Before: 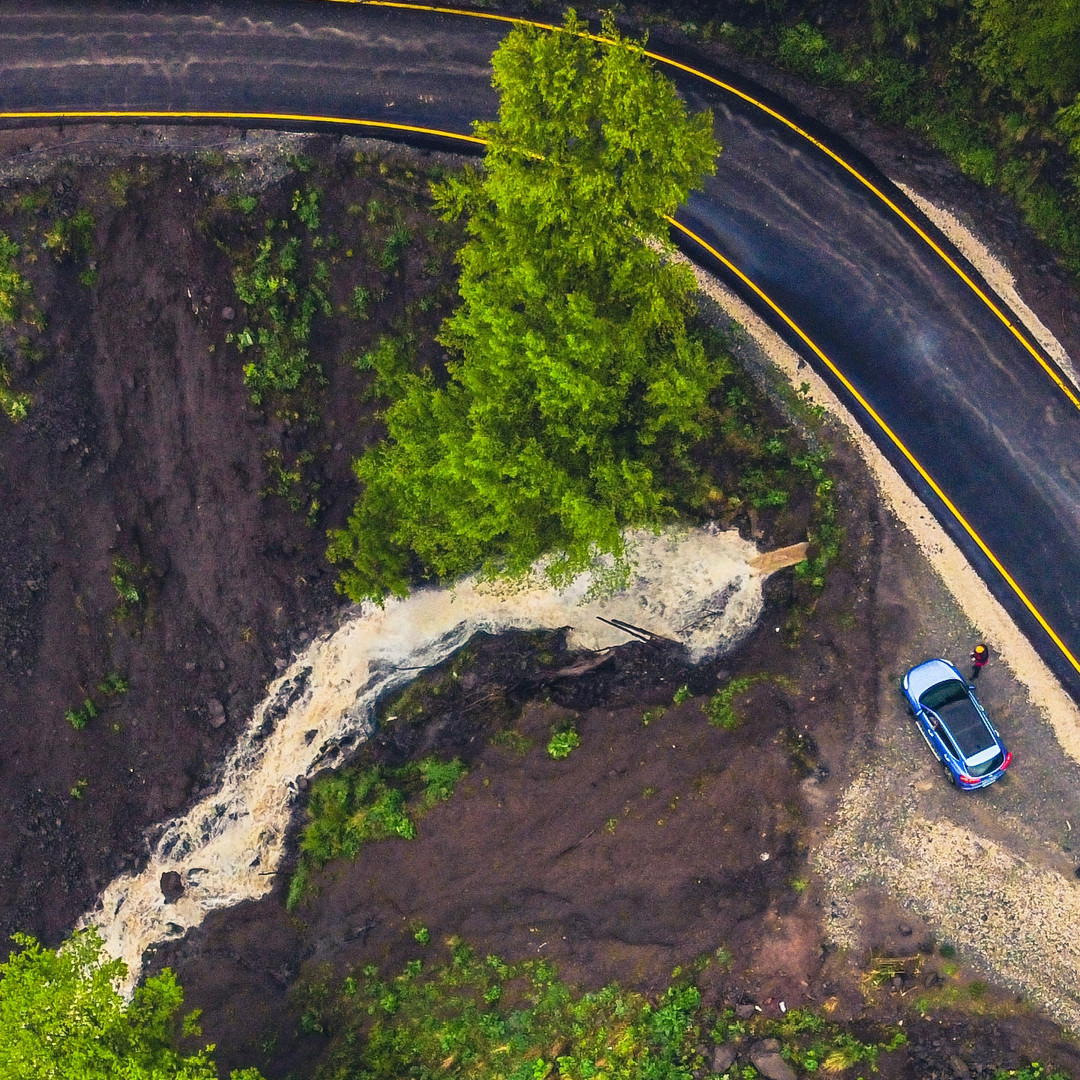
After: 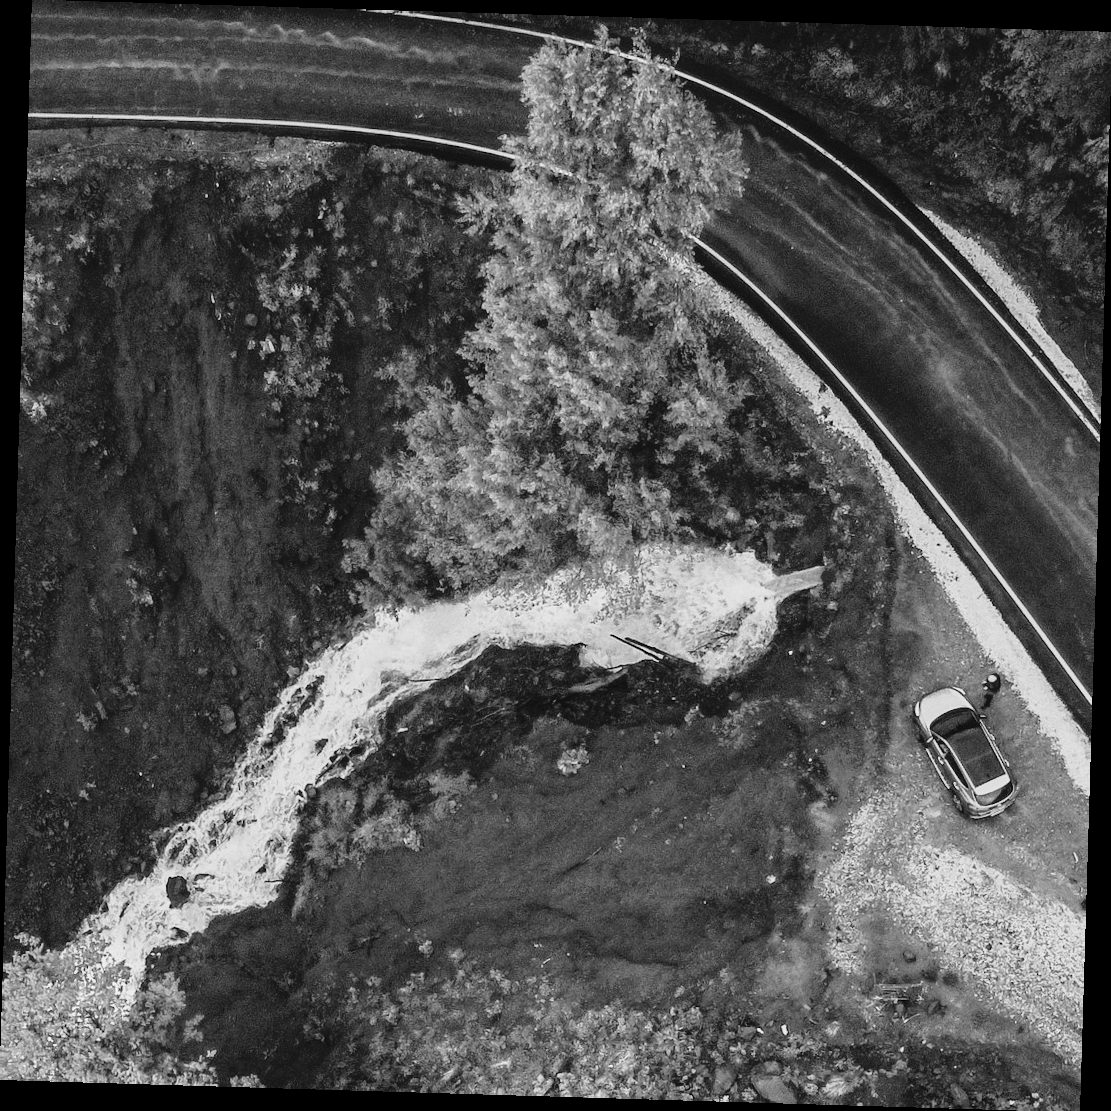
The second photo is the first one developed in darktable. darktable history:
tone curve: curves: ch0 [(0, 0) (0.003, 0.015) (0.011, 0.019) (0.025, 0.027) (0.044, 0.041) (0.069, 0.055) (0.1, 0.079) (0.136, 0.099) (0.177, 0.149) (0.224, 0.216) (0.277, 0.292) (0.335, 0.383) (0.399, 0.474) (0.468, 0.556) (0.543, 0.632) (0.623, 0.711) (0.709, 0.789) (0.801, 0.871) (0.898, 0.944) (1, 1)], preserve colors none
rotate and perspective: rotation 1.72°, automatic cropping off
tone equalizer: on, module defaults
monochrome: a -74.22, b 78.2
